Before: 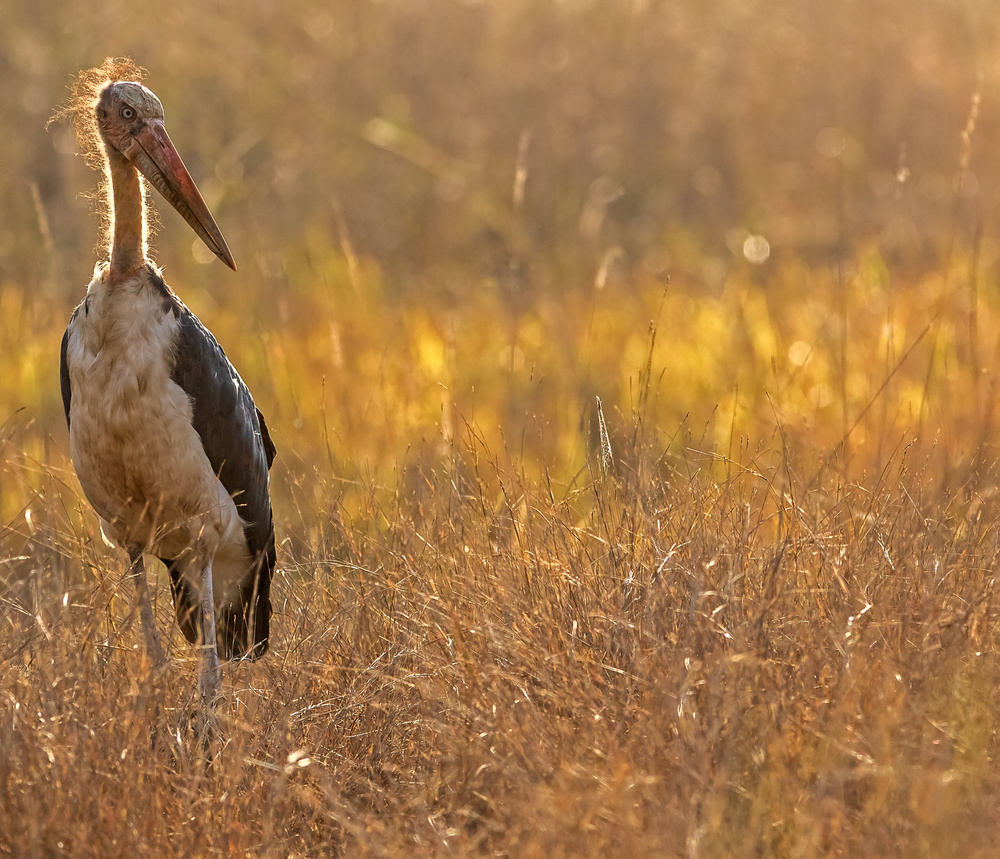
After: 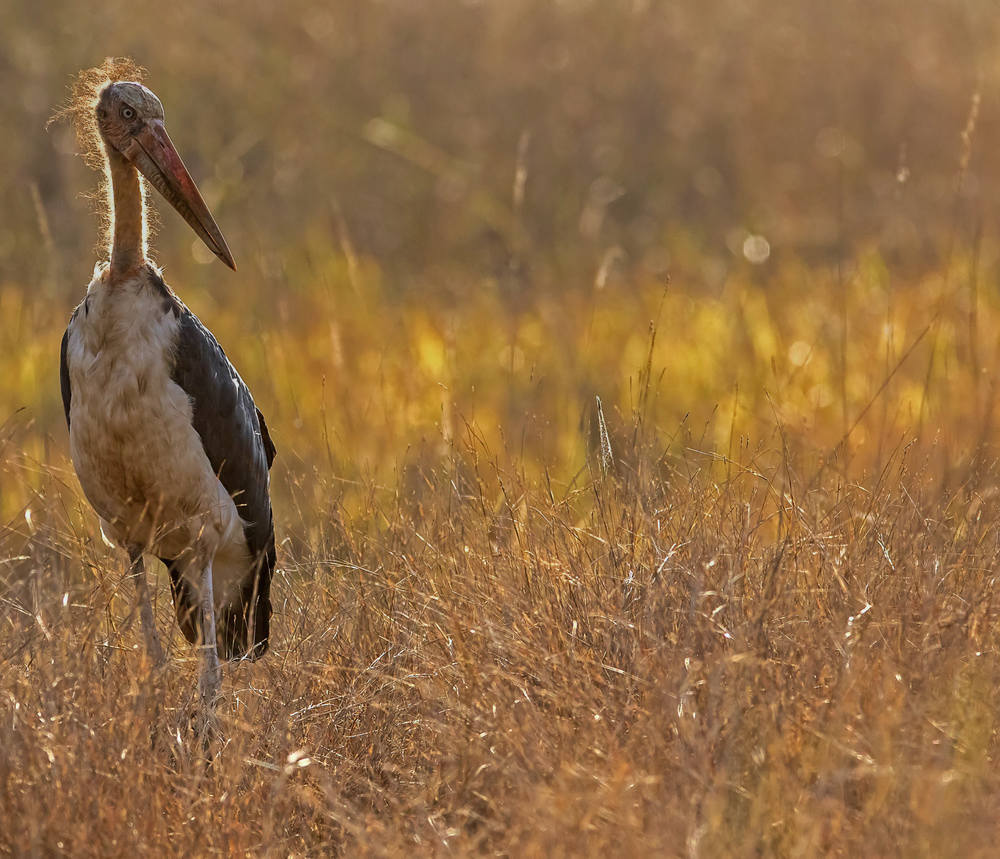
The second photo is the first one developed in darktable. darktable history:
white balance: red 0.974, blue 1.044
graduated density: rotation -0.352°, offset 57.64
